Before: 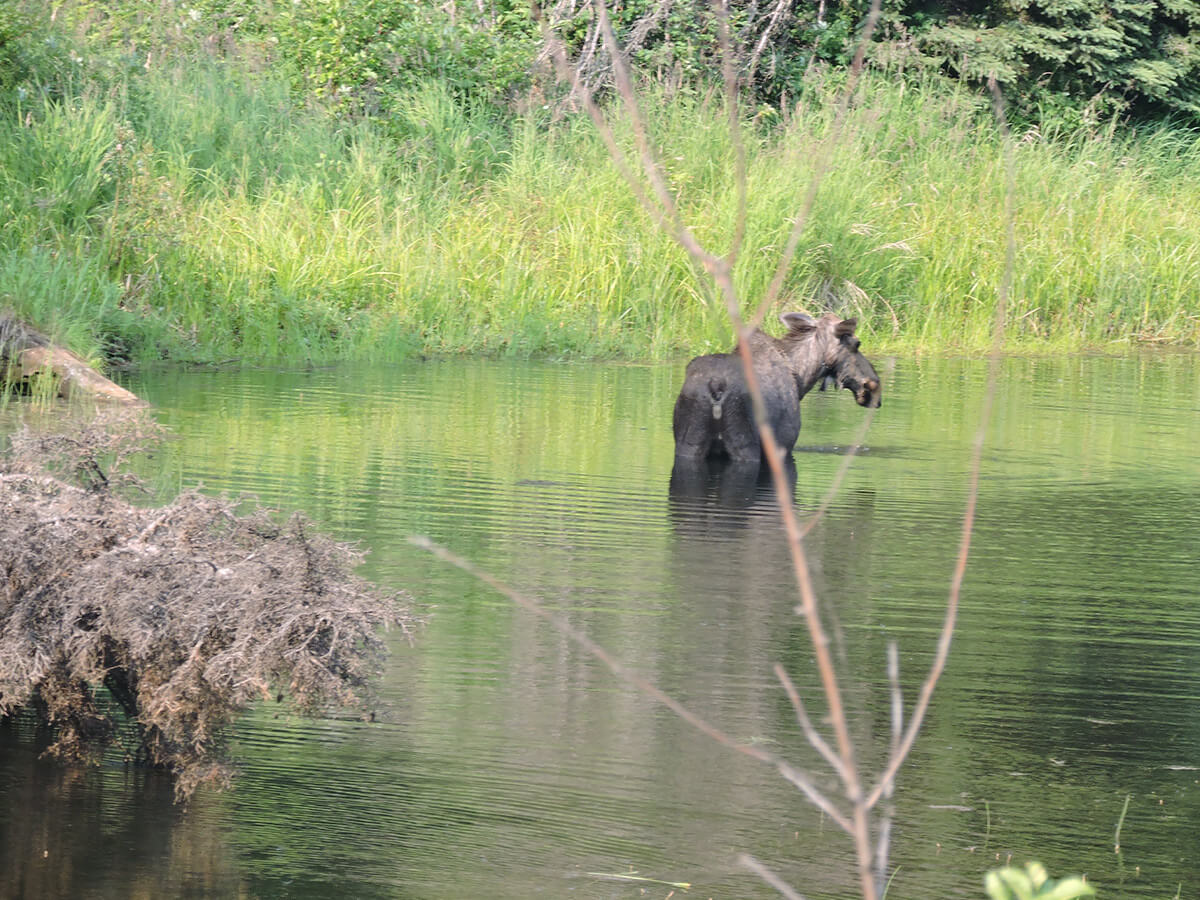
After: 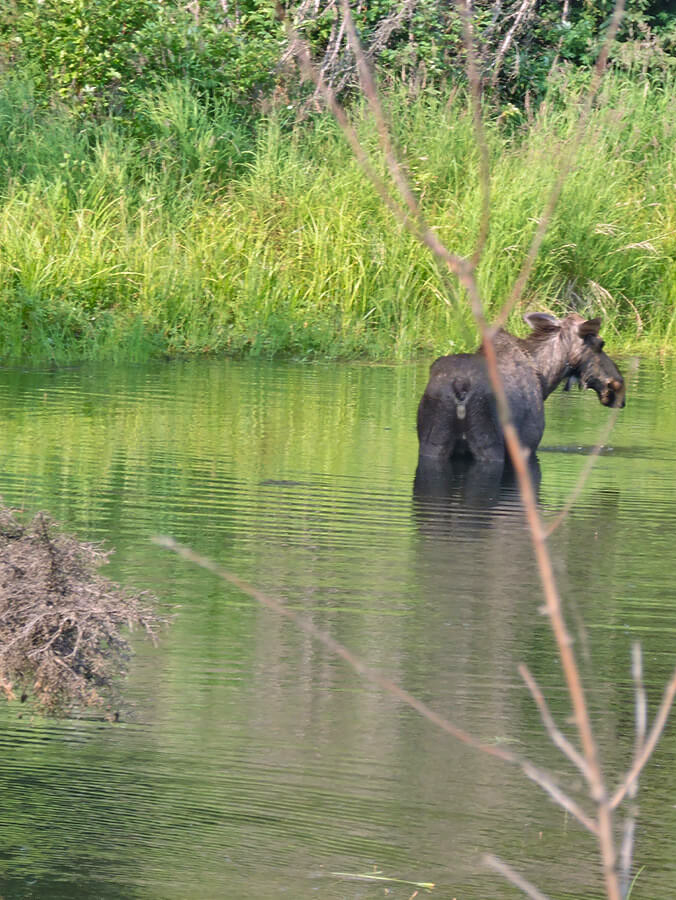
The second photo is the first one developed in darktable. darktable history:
velvia: on, module defaults
shadows and highlights: radius 108.25, shadows 40.63, highlights -72.7, low approximation 0.01, soften with gaussian
crop: left 21.364%, right 22.288%
